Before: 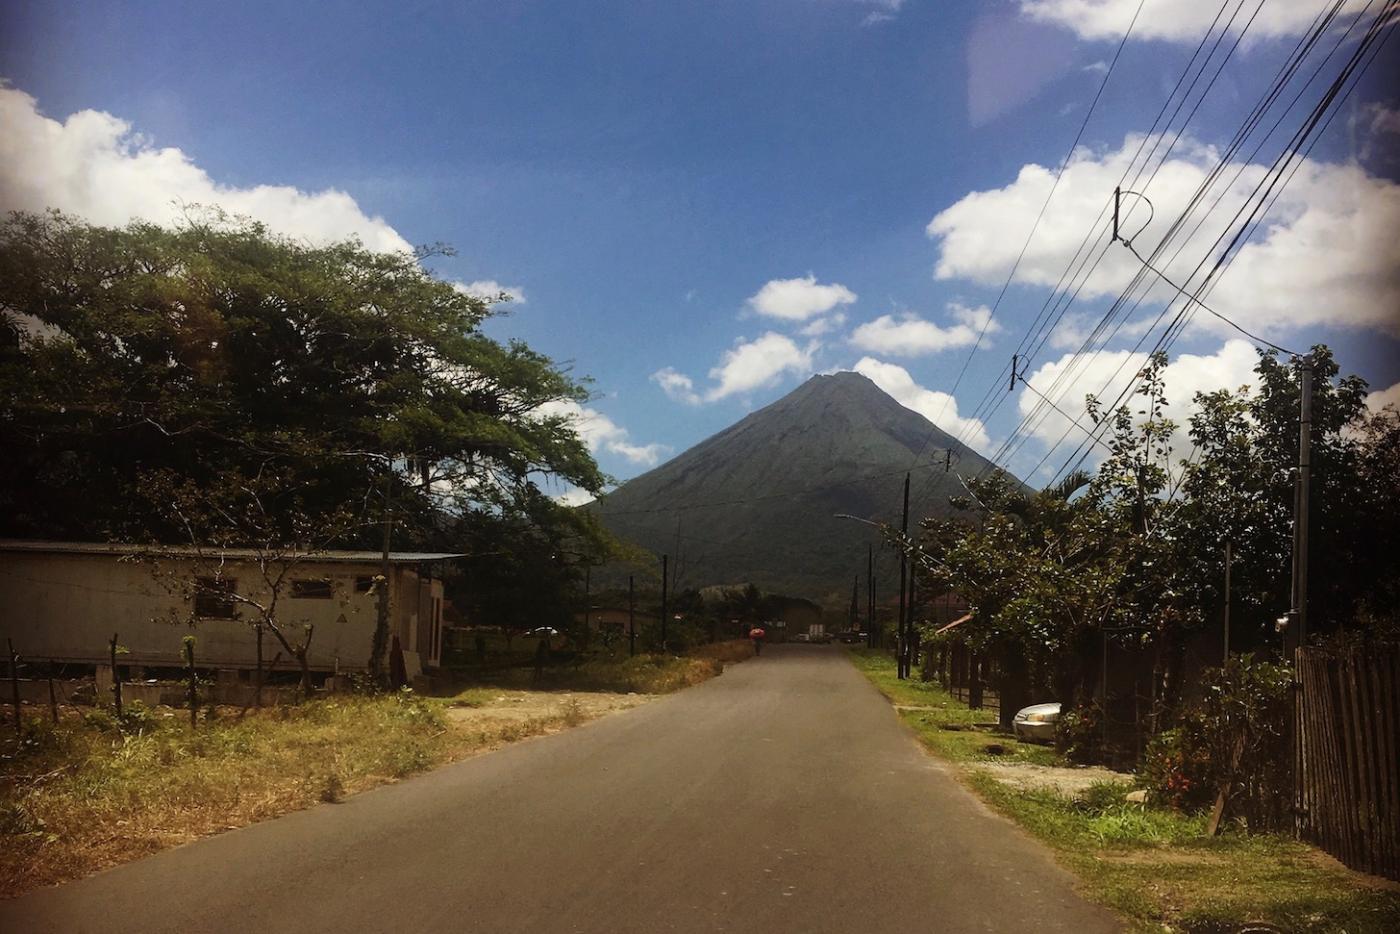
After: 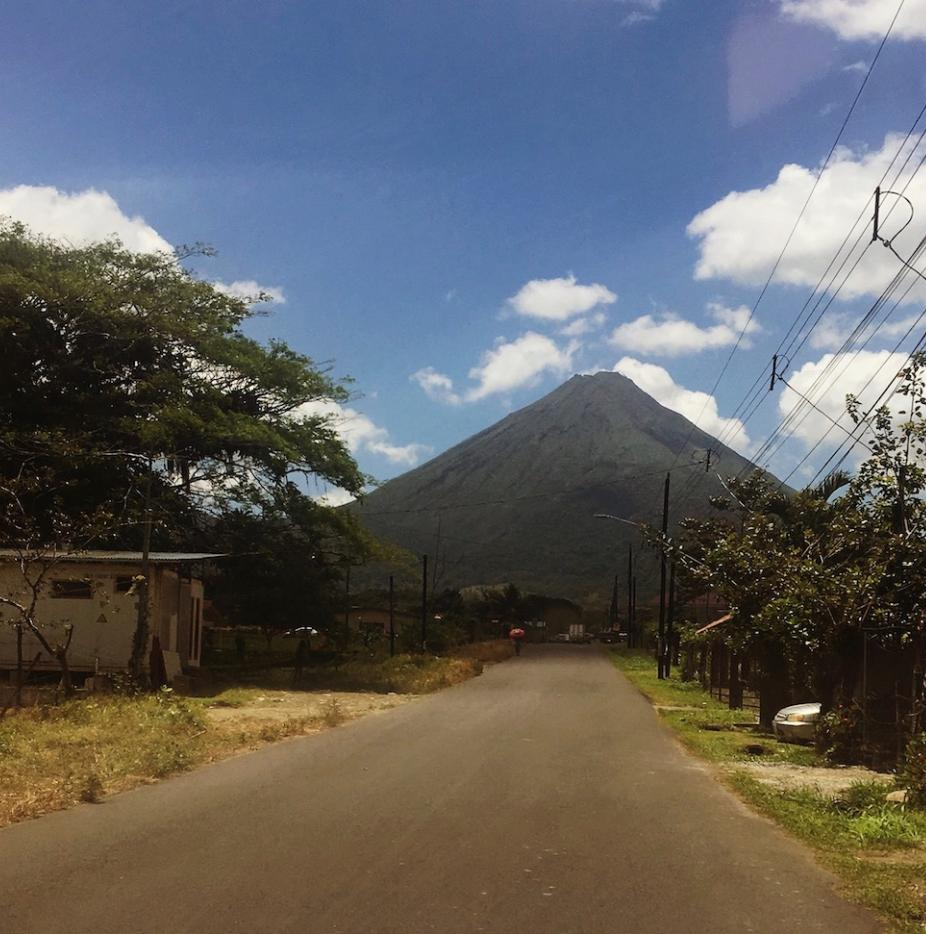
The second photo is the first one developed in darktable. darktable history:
crop: left 17.172%, right 16.642%
